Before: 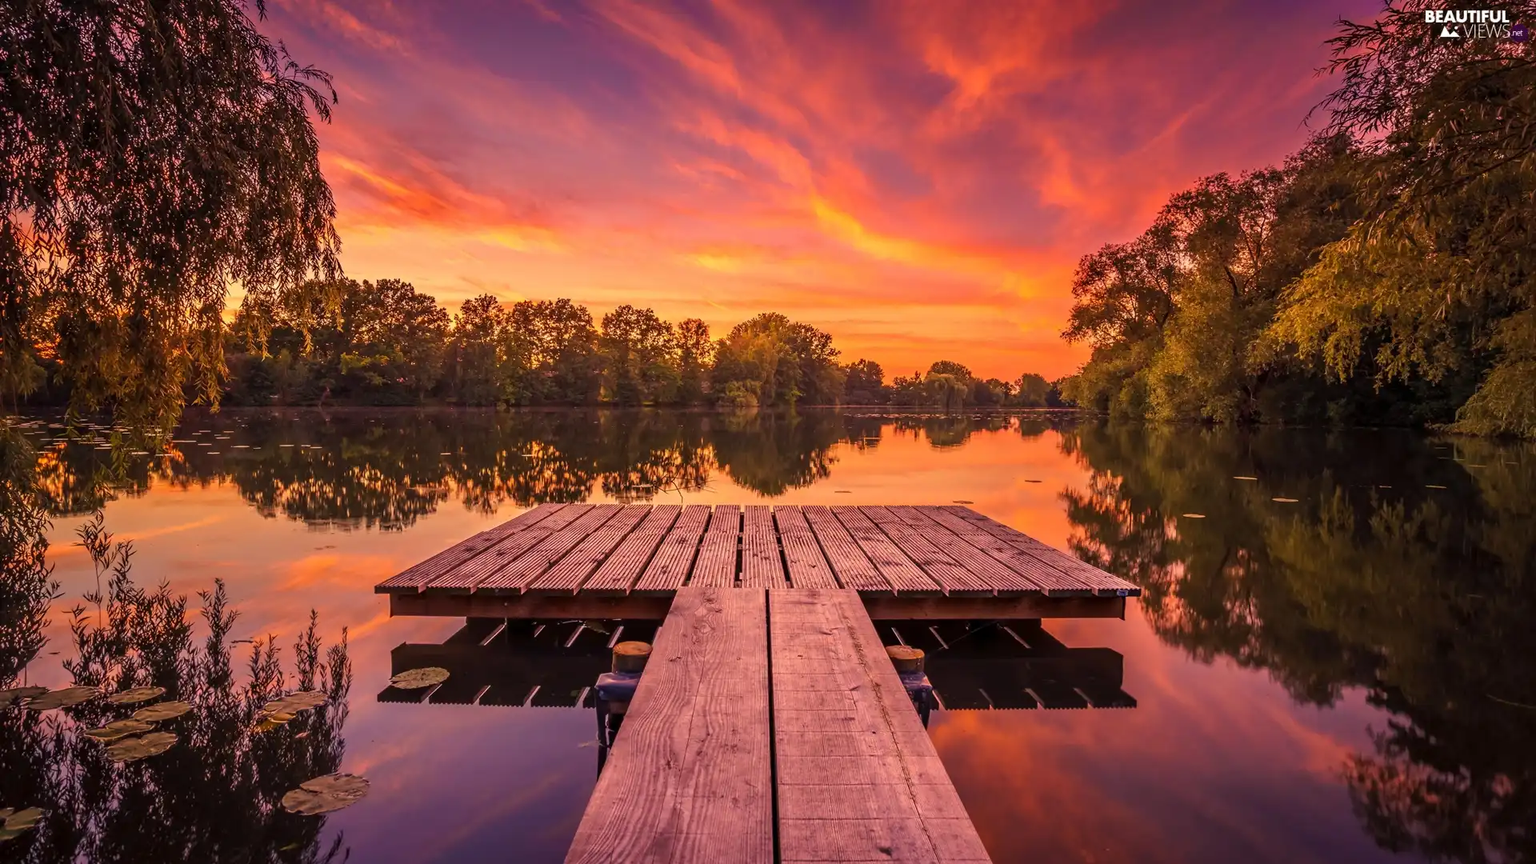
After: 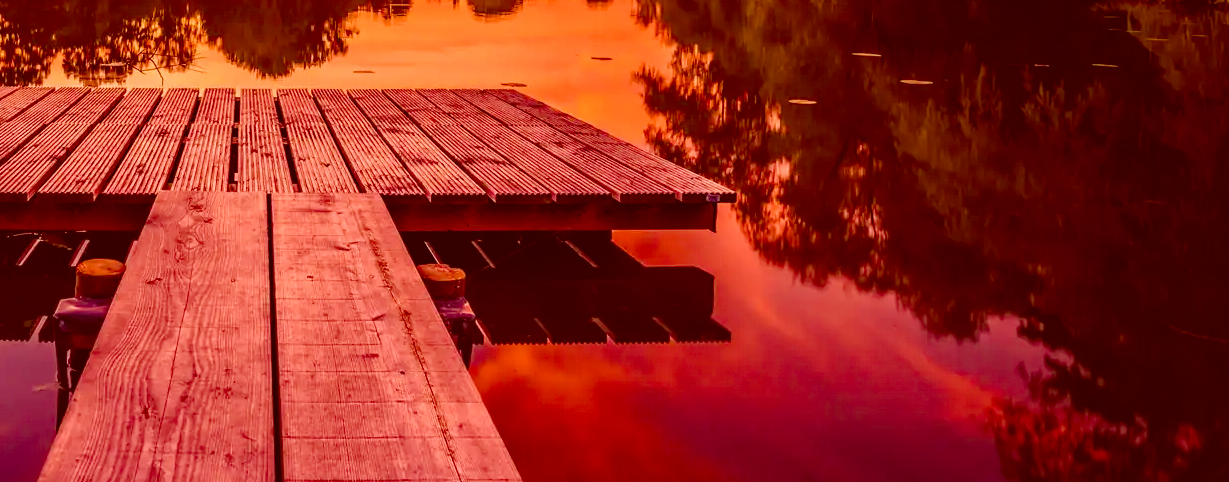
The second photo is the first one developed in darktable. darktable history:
crop and rotate: left 35.958%, top 50.343%, bottom 4.935%
color correction: highlights a* 9.23, highlights b* 8.92, shadows a* 39.32, shadows b* 39.96, saturation 0.791
exposure: exposure 0.127 EV, compensate highlight preservation false
color balance rgb: perceptual saturation grading › global saturation 20%, perceptual saturation grading › highlights -25.245%, perceptual saturation grading › shadows 49.894%, global vibrance 20%
